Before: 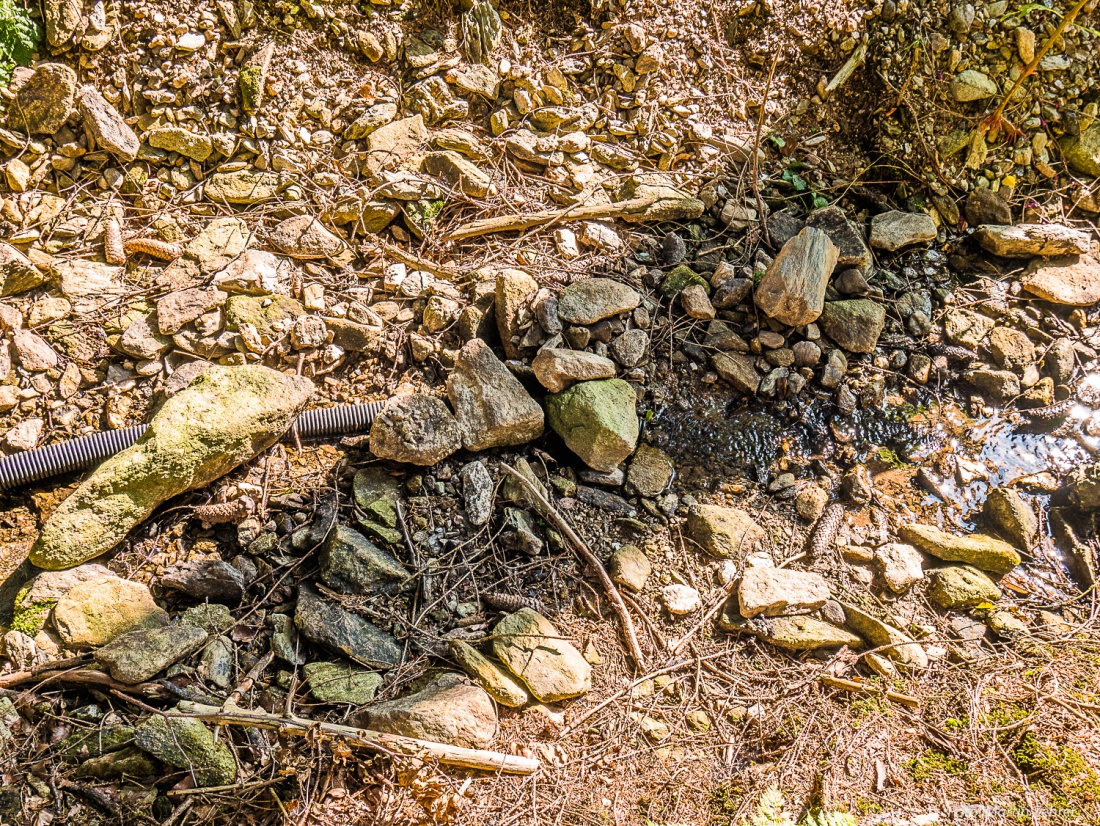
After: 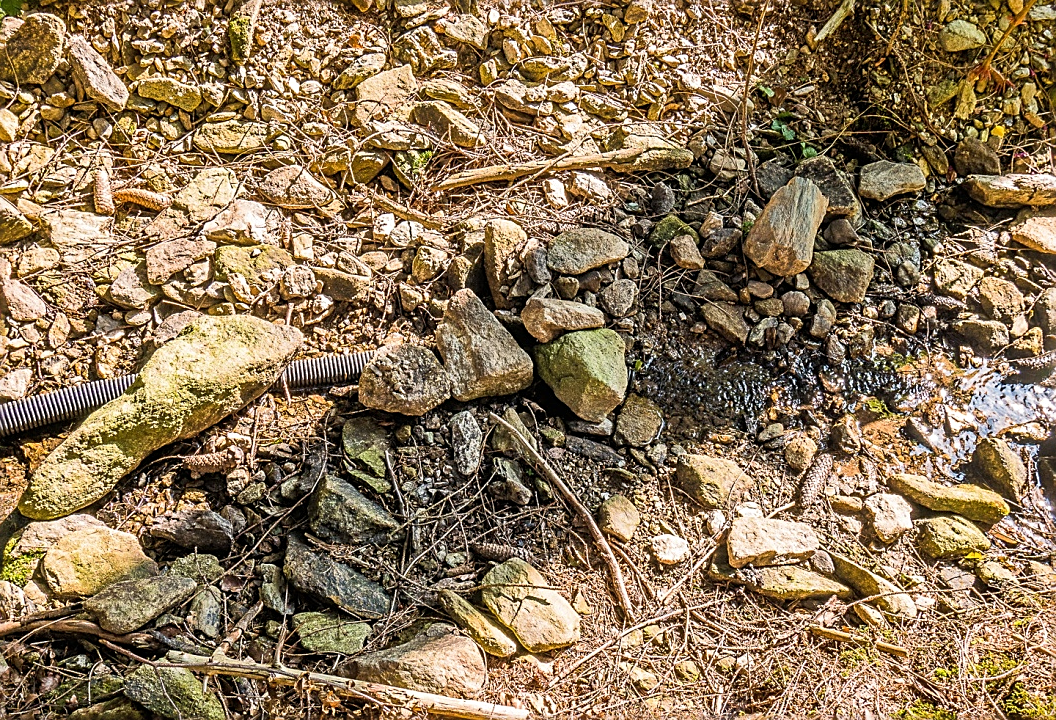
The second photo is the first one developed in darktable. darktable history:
sharpen: on, module defaults
shadows and highlights: shadows 25.82, highlights -26.58
crop: left 1.091%, top 6.115%, right 1.527%, bottom 6.666%
tone equalizer: smoothing diameter 24.85%, edges refinement/feathering 5.94, preserve details guided filter
